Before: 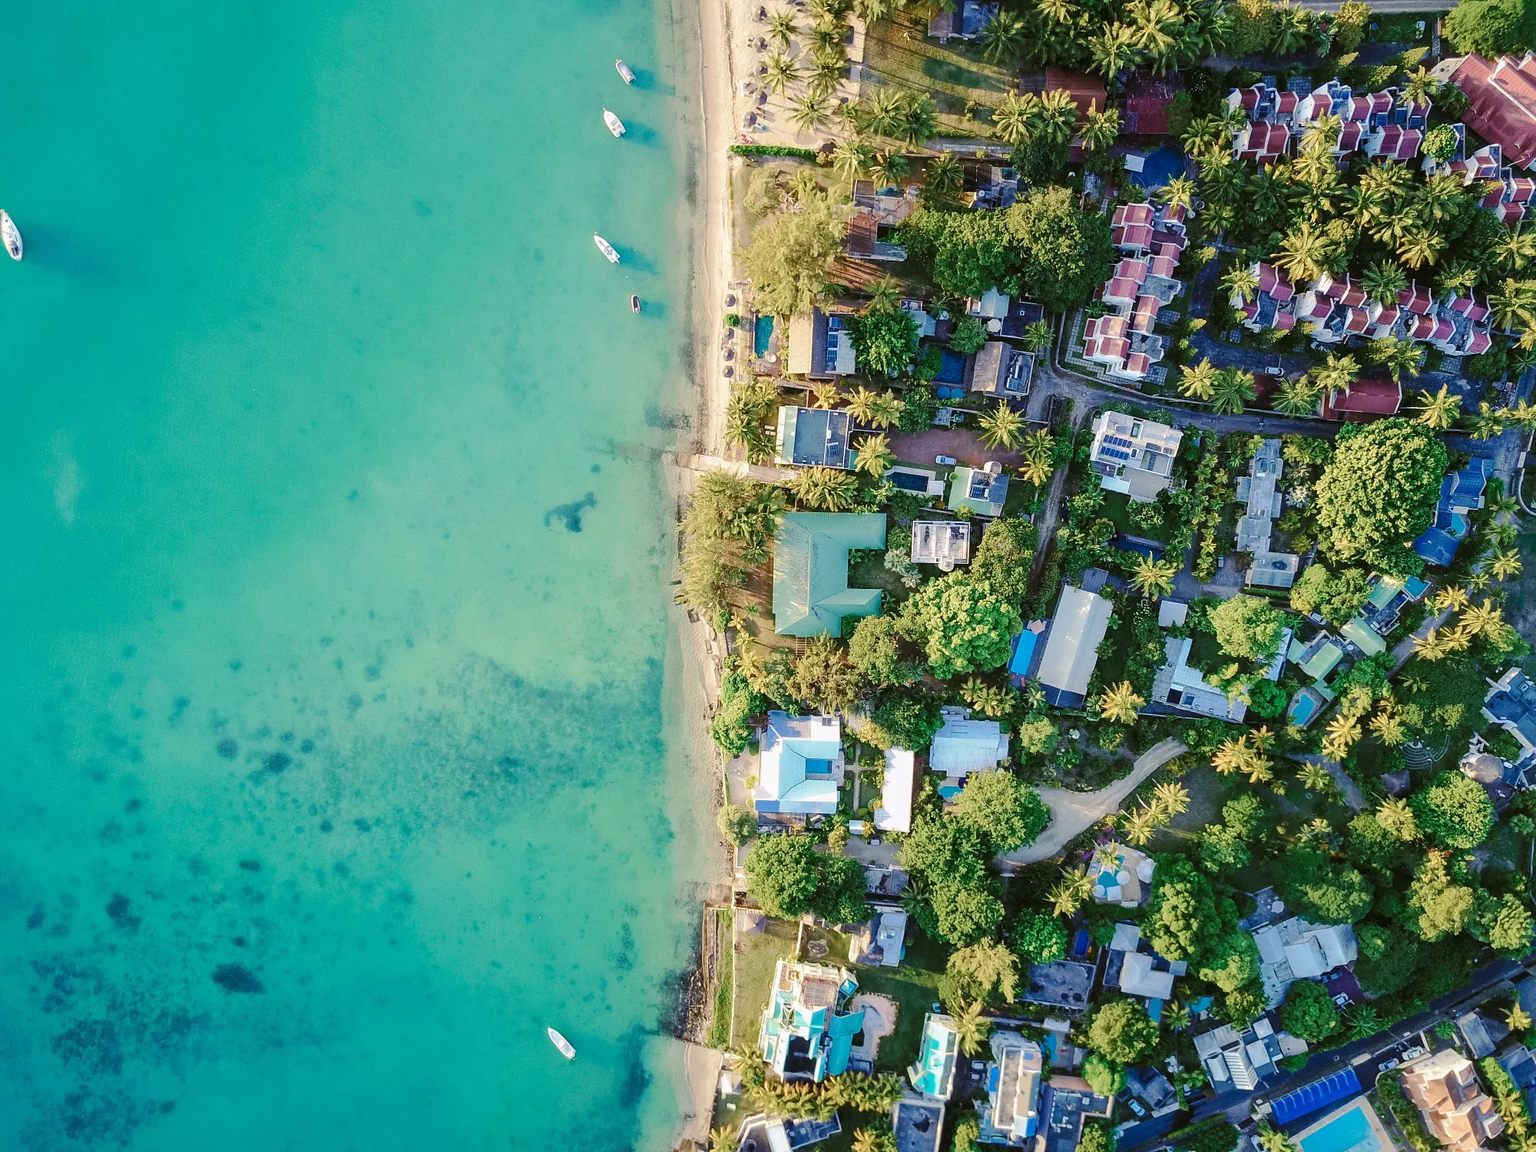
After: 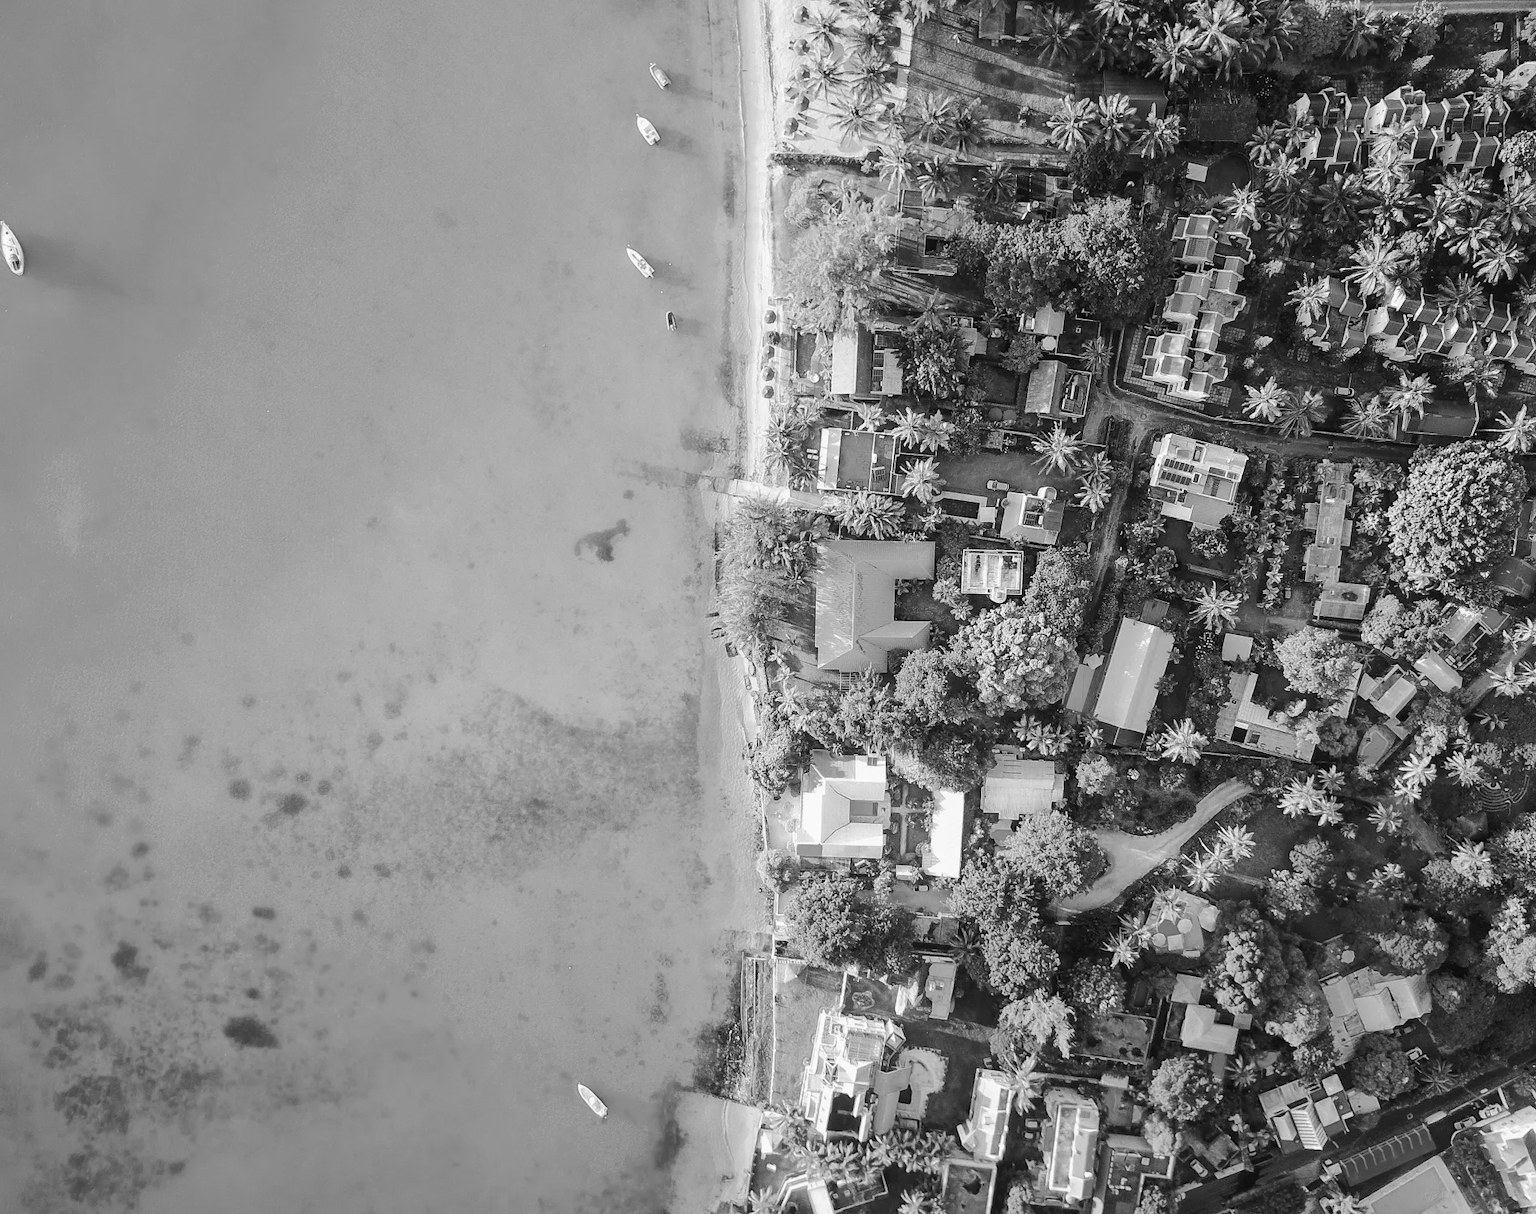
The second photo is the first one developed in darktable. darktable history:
bloom: size 15%, threshold 97%, strength 7%
crop and rotate: right 5.167%
monochrome: on, module defaults
